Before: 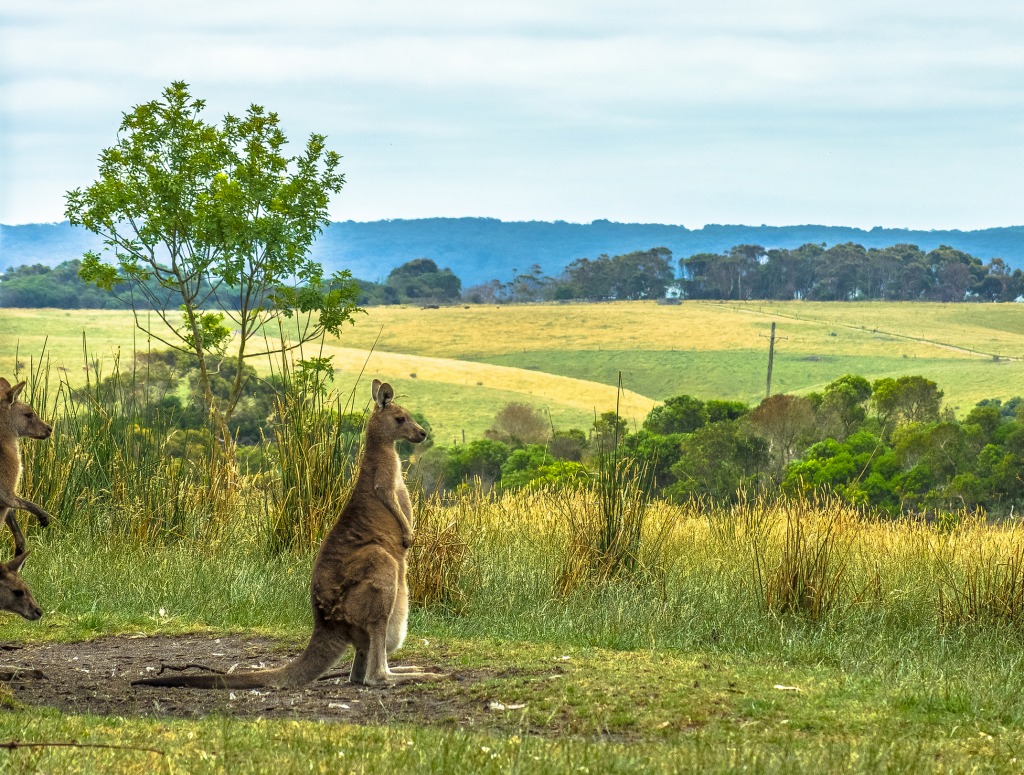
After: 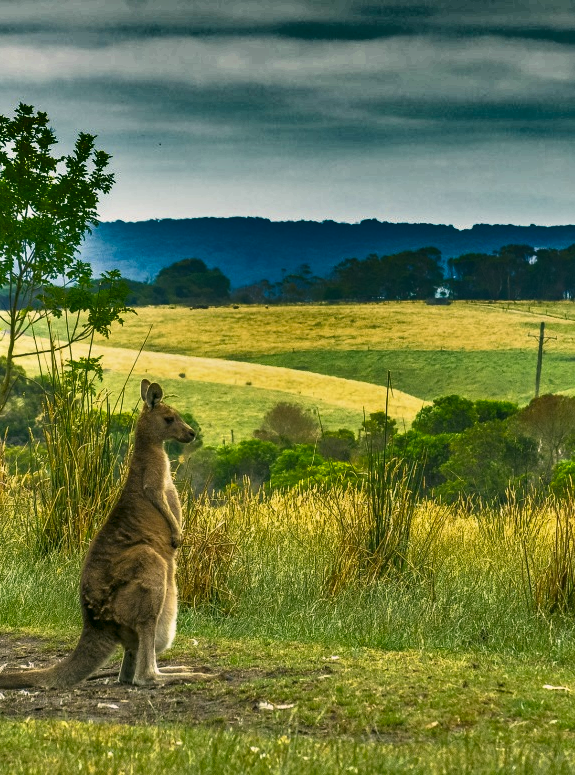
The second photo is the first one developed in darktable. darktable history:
crop and rotate: left 22.635%, right 21.148%
tone equalizer: on, module defaults
color correction: highlights a* 4.23, highlights b* 4.97, shadows a* -7.2, shadows b* 4.68
shadows and highlights: radius 124.53, shadows 99.48, white point adjustment -3.13, highlights -98.14, soften with gaussian
